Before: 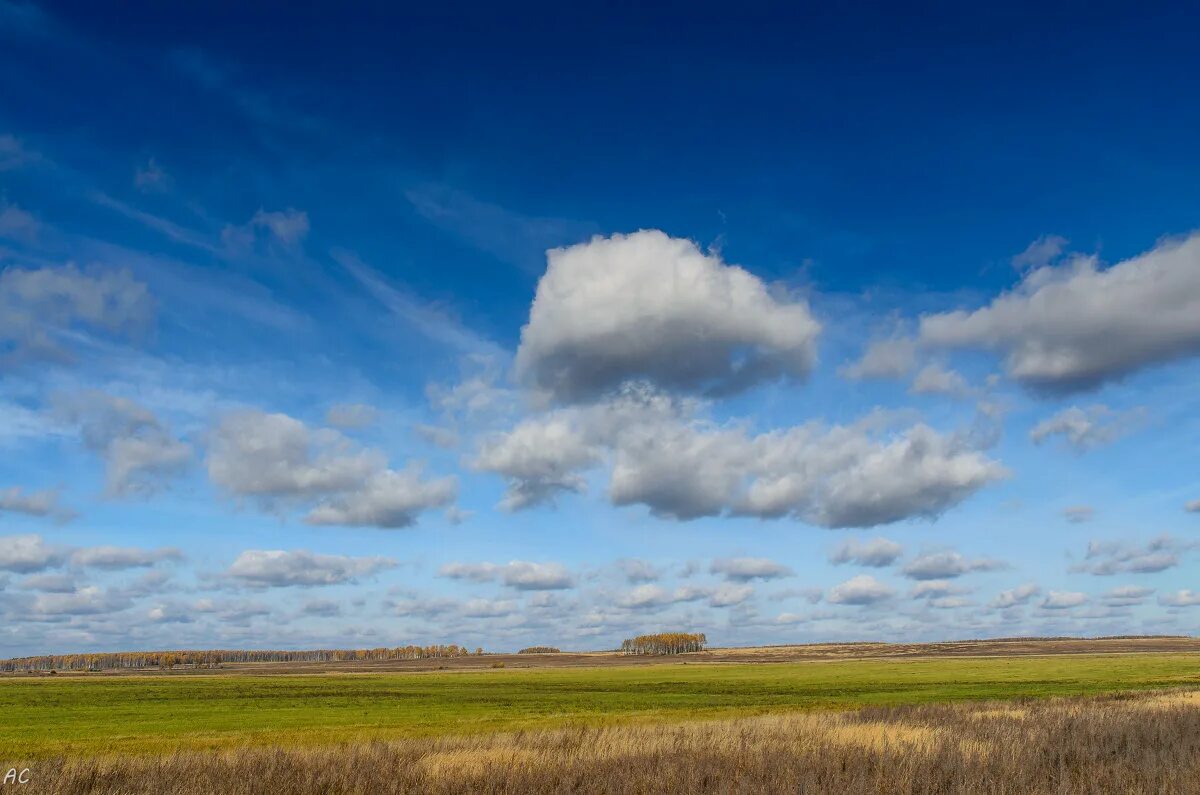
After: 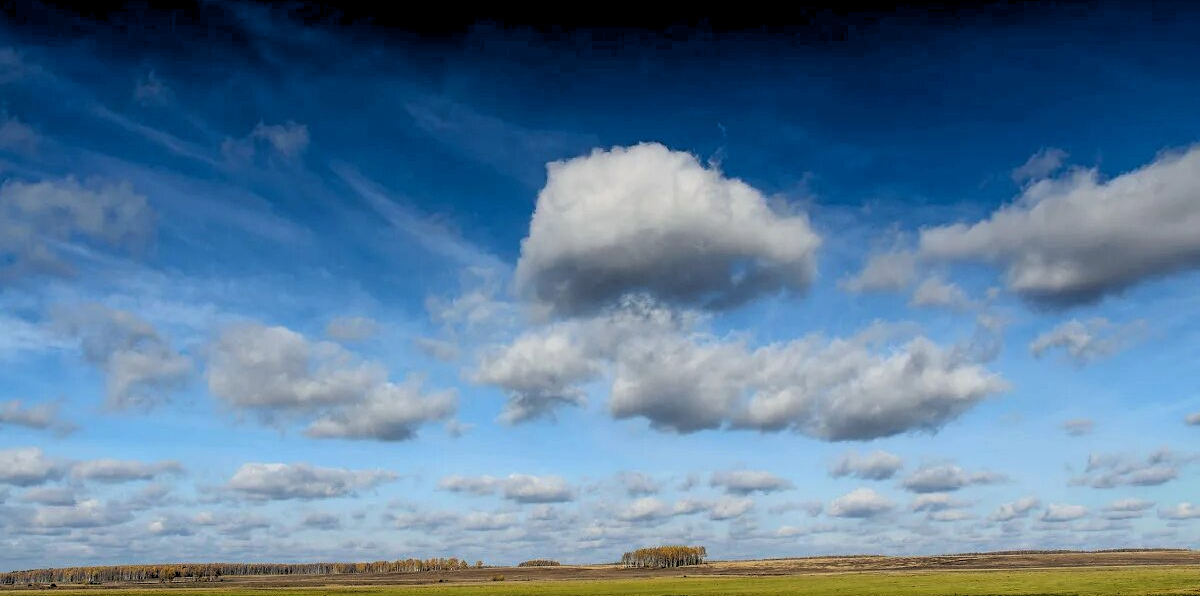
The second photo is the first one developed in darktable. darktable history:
crop: top 11.038%, bottom 13.962%
rgb levels: levels [[0.034, 0.472, 0.904], [0, 0.5, 1], [0, 0.5, 1]]
